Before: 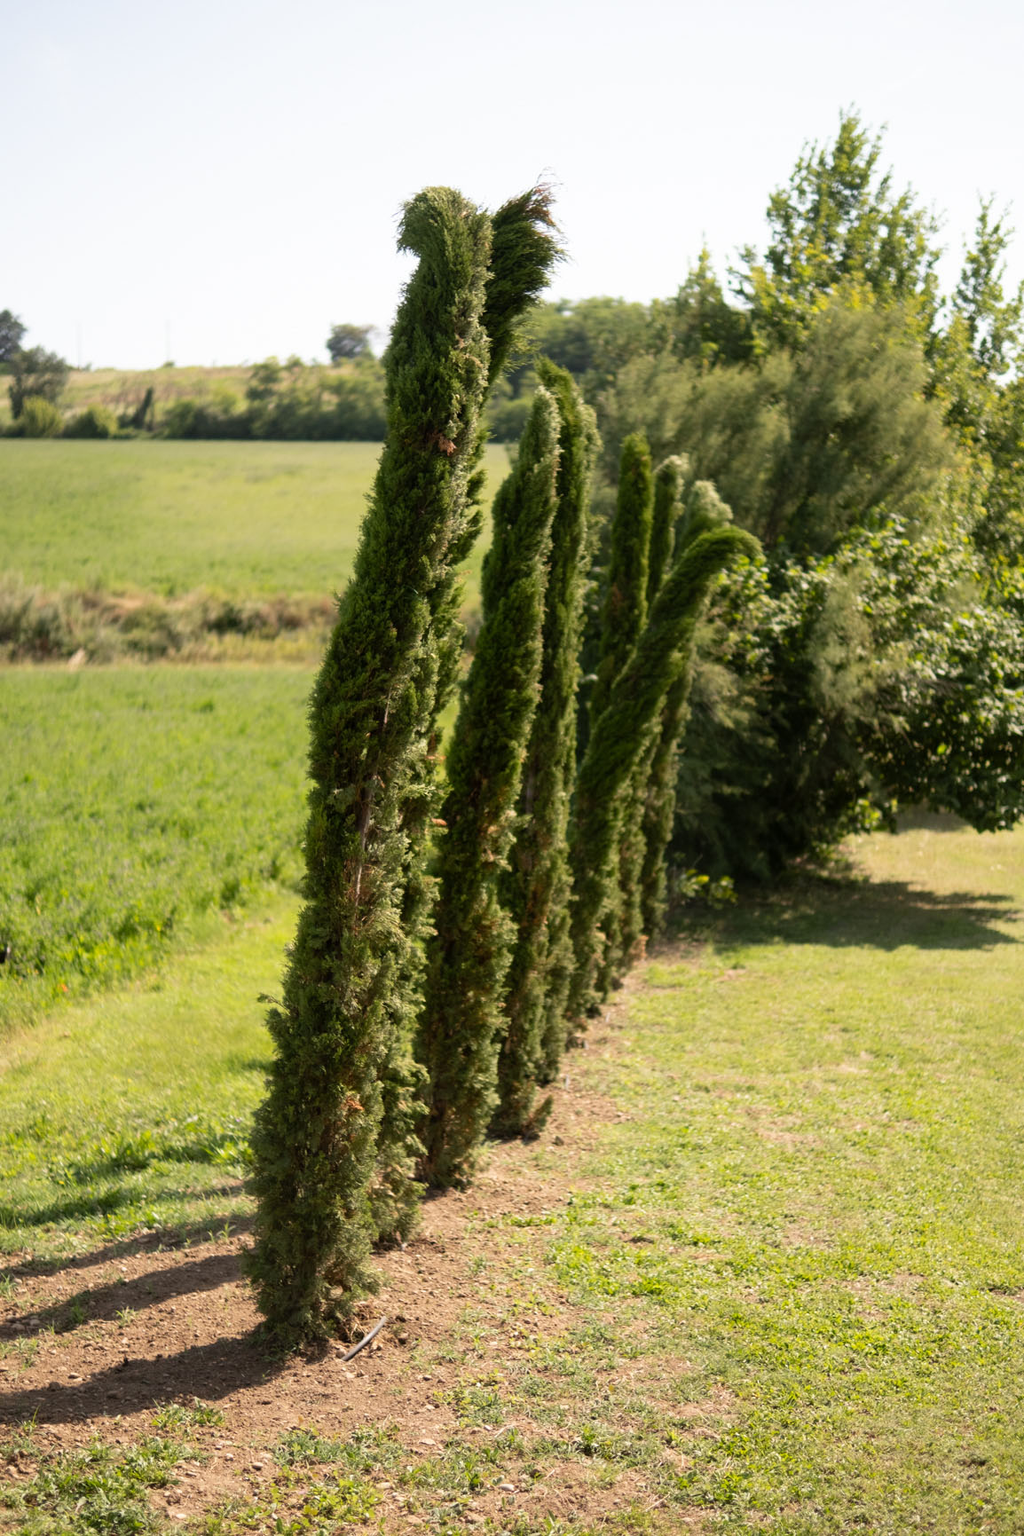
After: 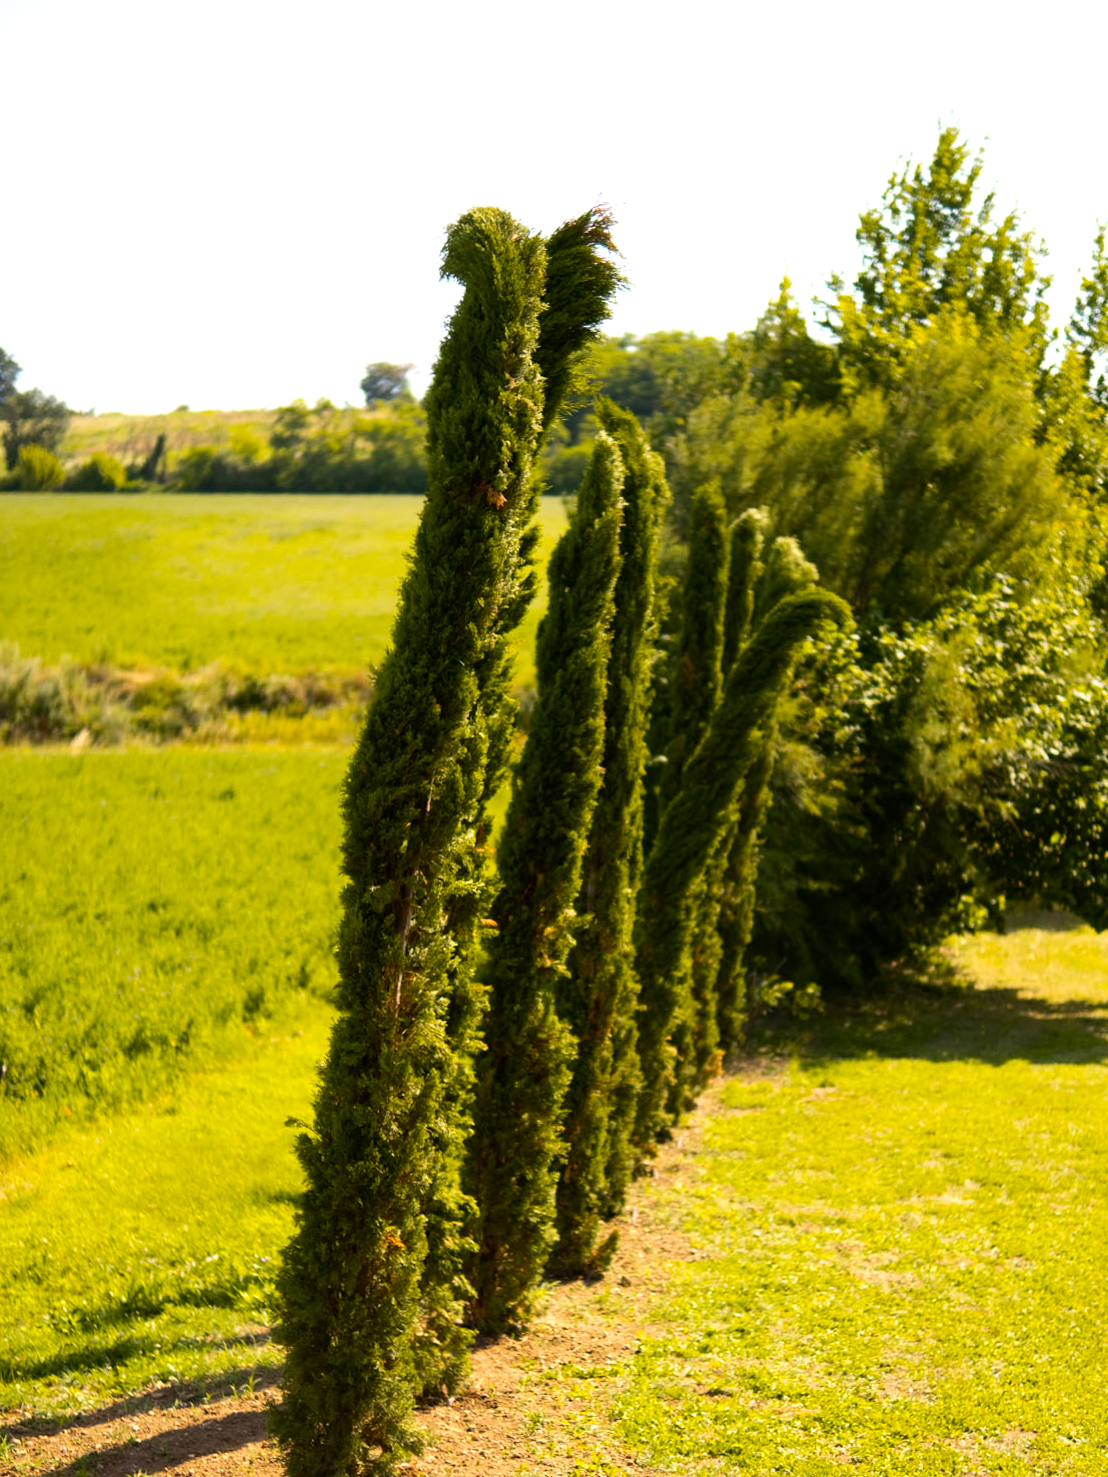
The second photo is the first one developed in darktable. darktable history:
tone equalizer: -8 EV -0.417 EV, -7 EV -0.389 EV, -6 EV -0.333 EV, -5 EV -0.222 EV, -3 EV 0.222 EV, -2 EV 0.333 EV, -1 EV 0.389 EV, +0 EV 0.417 EV, edges refinement/feathering 500, mask exposure compensation -1.57 EV, preserve details no
color zones: curves: ch0 [(0.254, 0.492) (0.724, 0.62)]; ch1 [(0.25, 0.528) (0.719, 0.796)]; ch2 [(0, 0.472) (0.25, 0.5) (0.73, 0.184)]
crop and rotate: angle 0.2°, left 0.275%, right 3.127%, bottom 14.18%
color balance rgb: linear chroma grading › global chroma 15%, perceptual saturation grading › global saturation 30%
